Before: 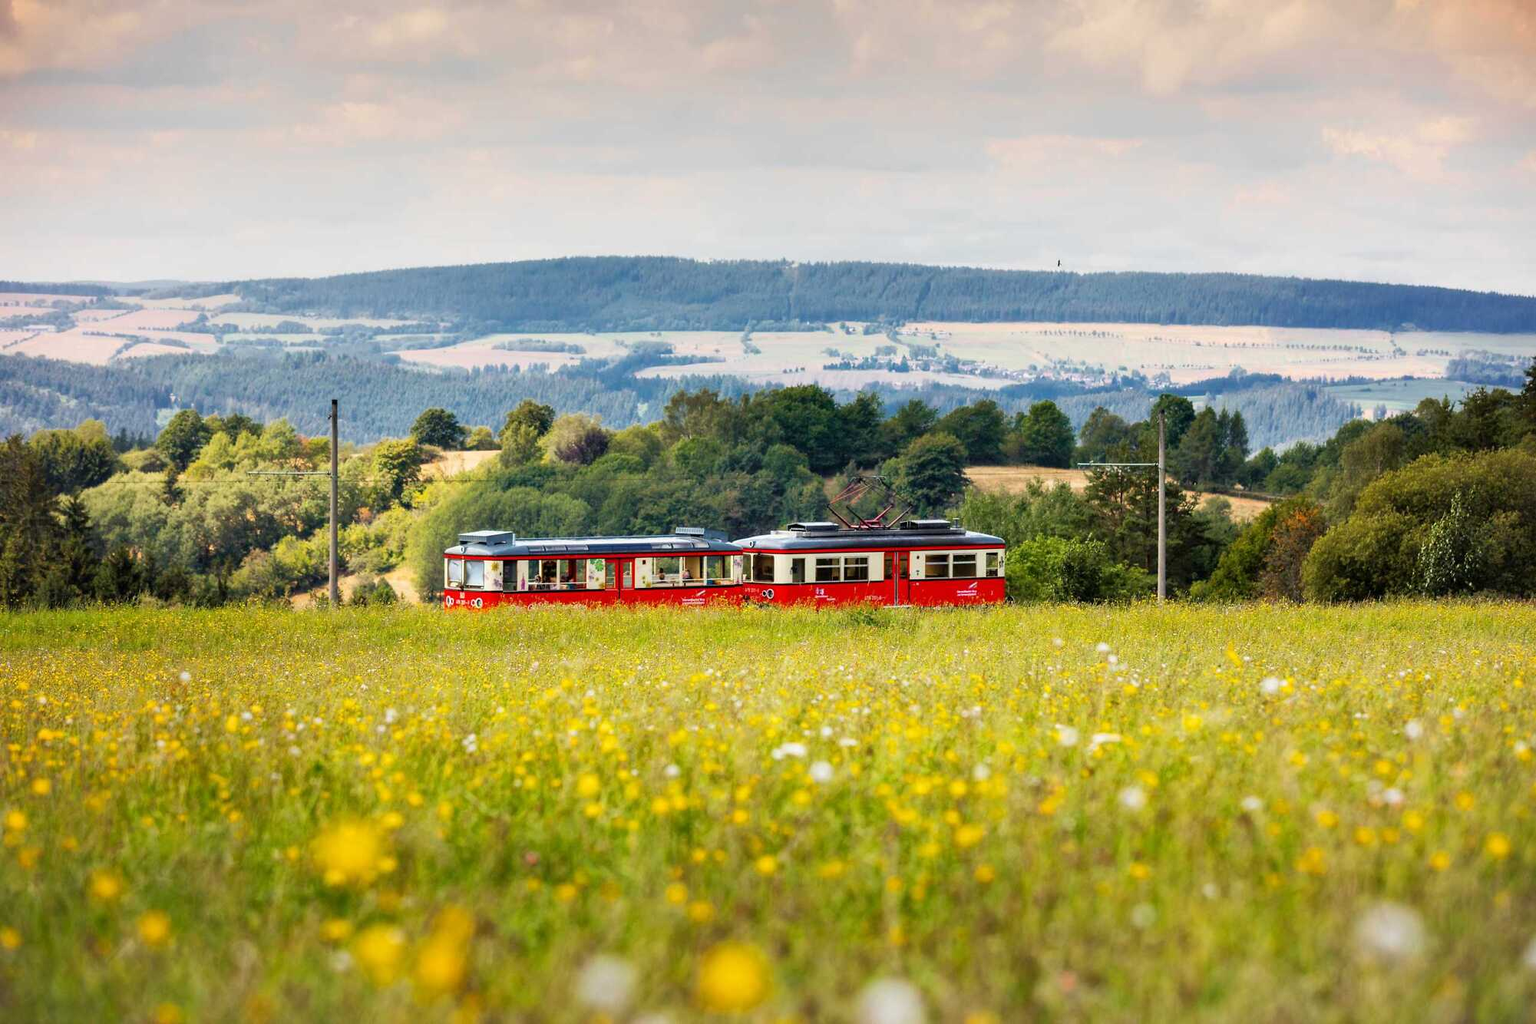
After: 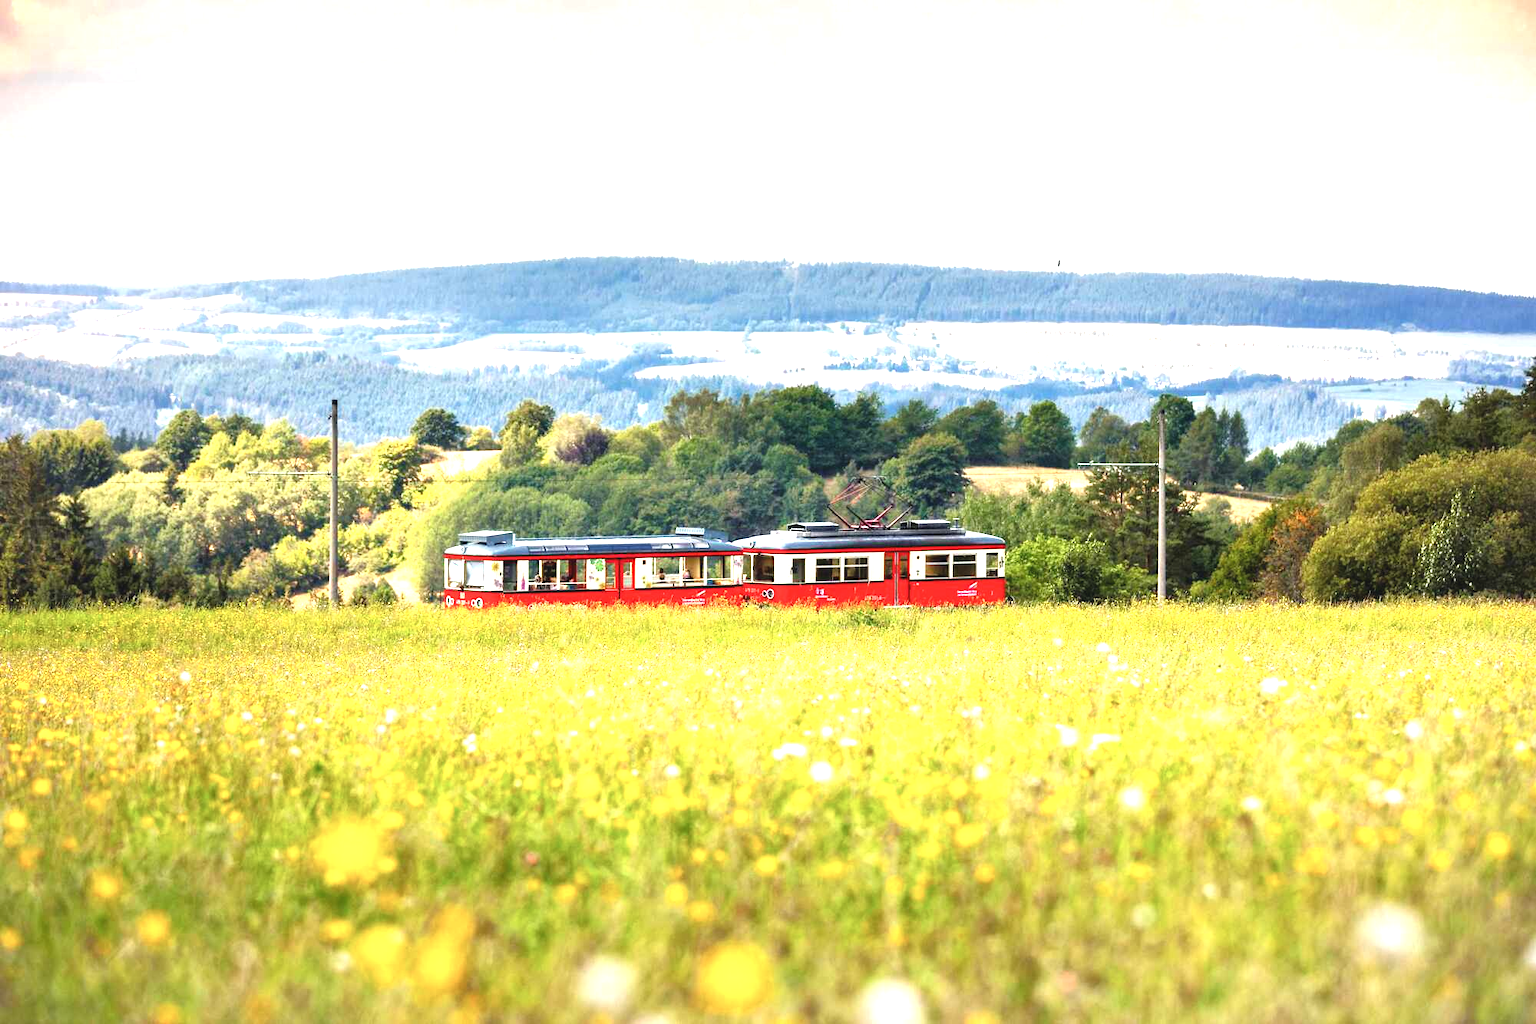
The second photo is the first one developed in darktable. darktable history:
exposure: black level correction 0.001, exposure 1.128 EV, compensate exposure bias true, compensate highlight preservation false
color balance rgb: global offset › luminance 0.775%, perceptual saturation grading › global saturation -1.719%, perceptual saturation grading › highlights -7.859%, perceptual saturation grading › mid-tones 8.204%, perceptual saturation grading › shadows 2.814%
